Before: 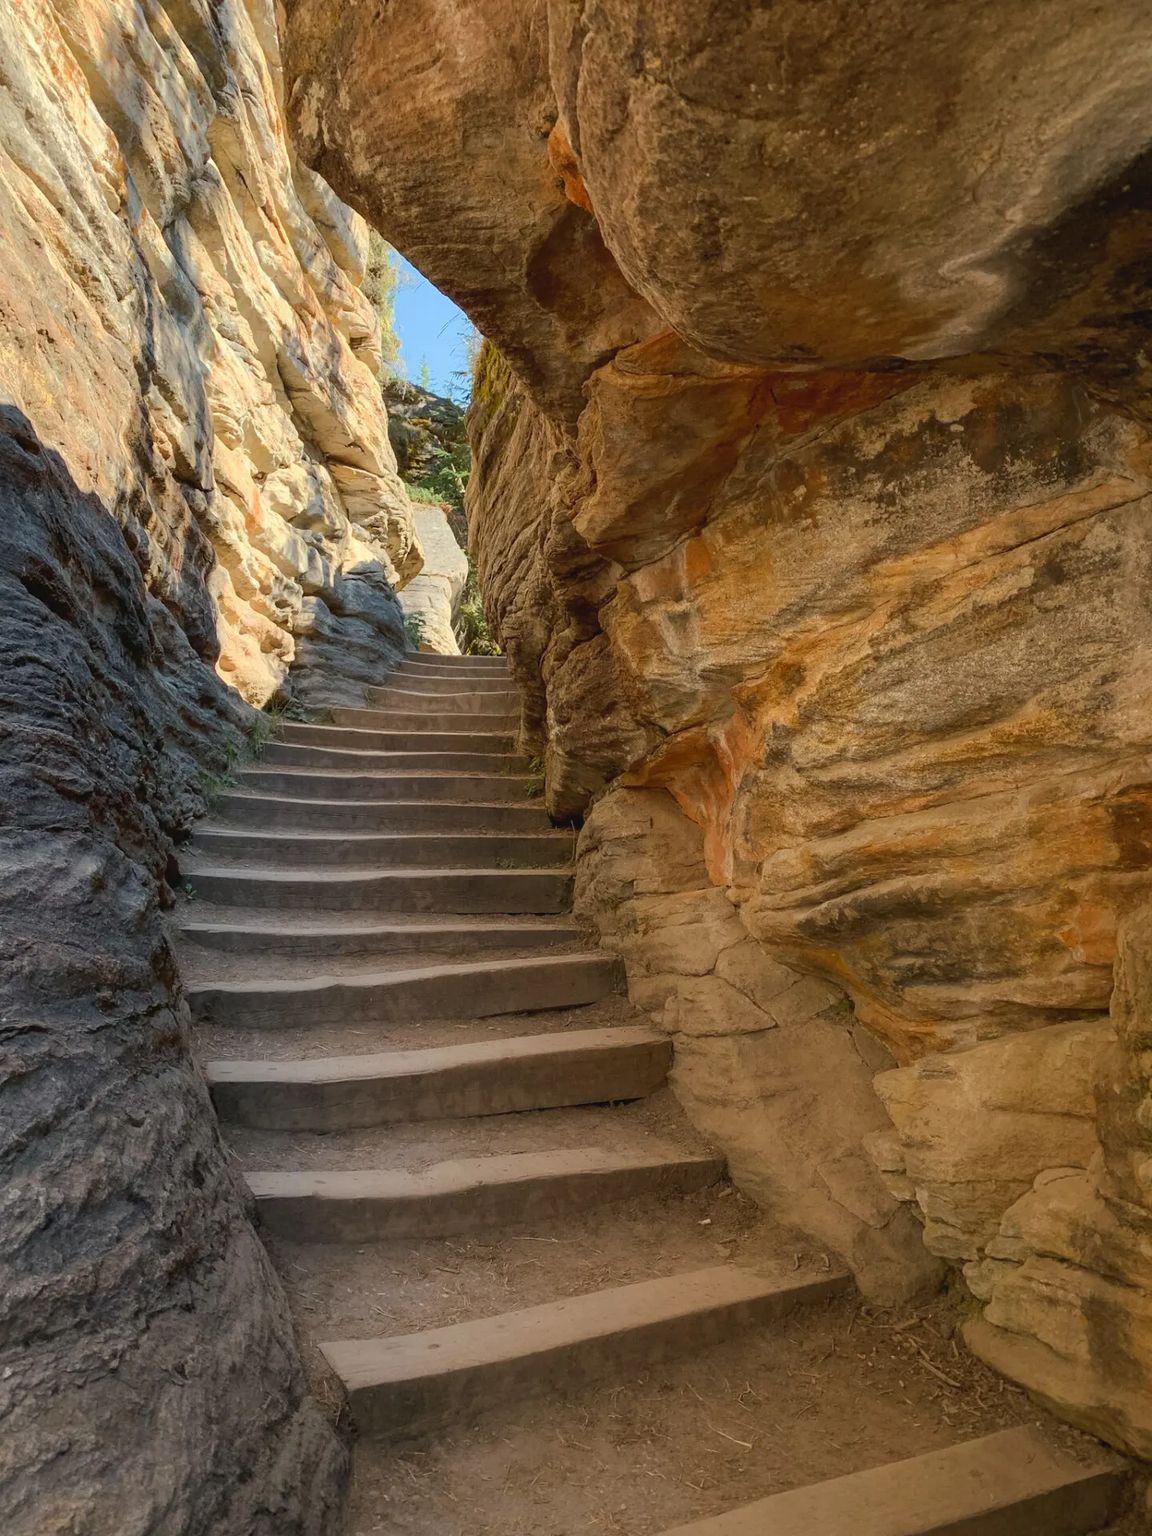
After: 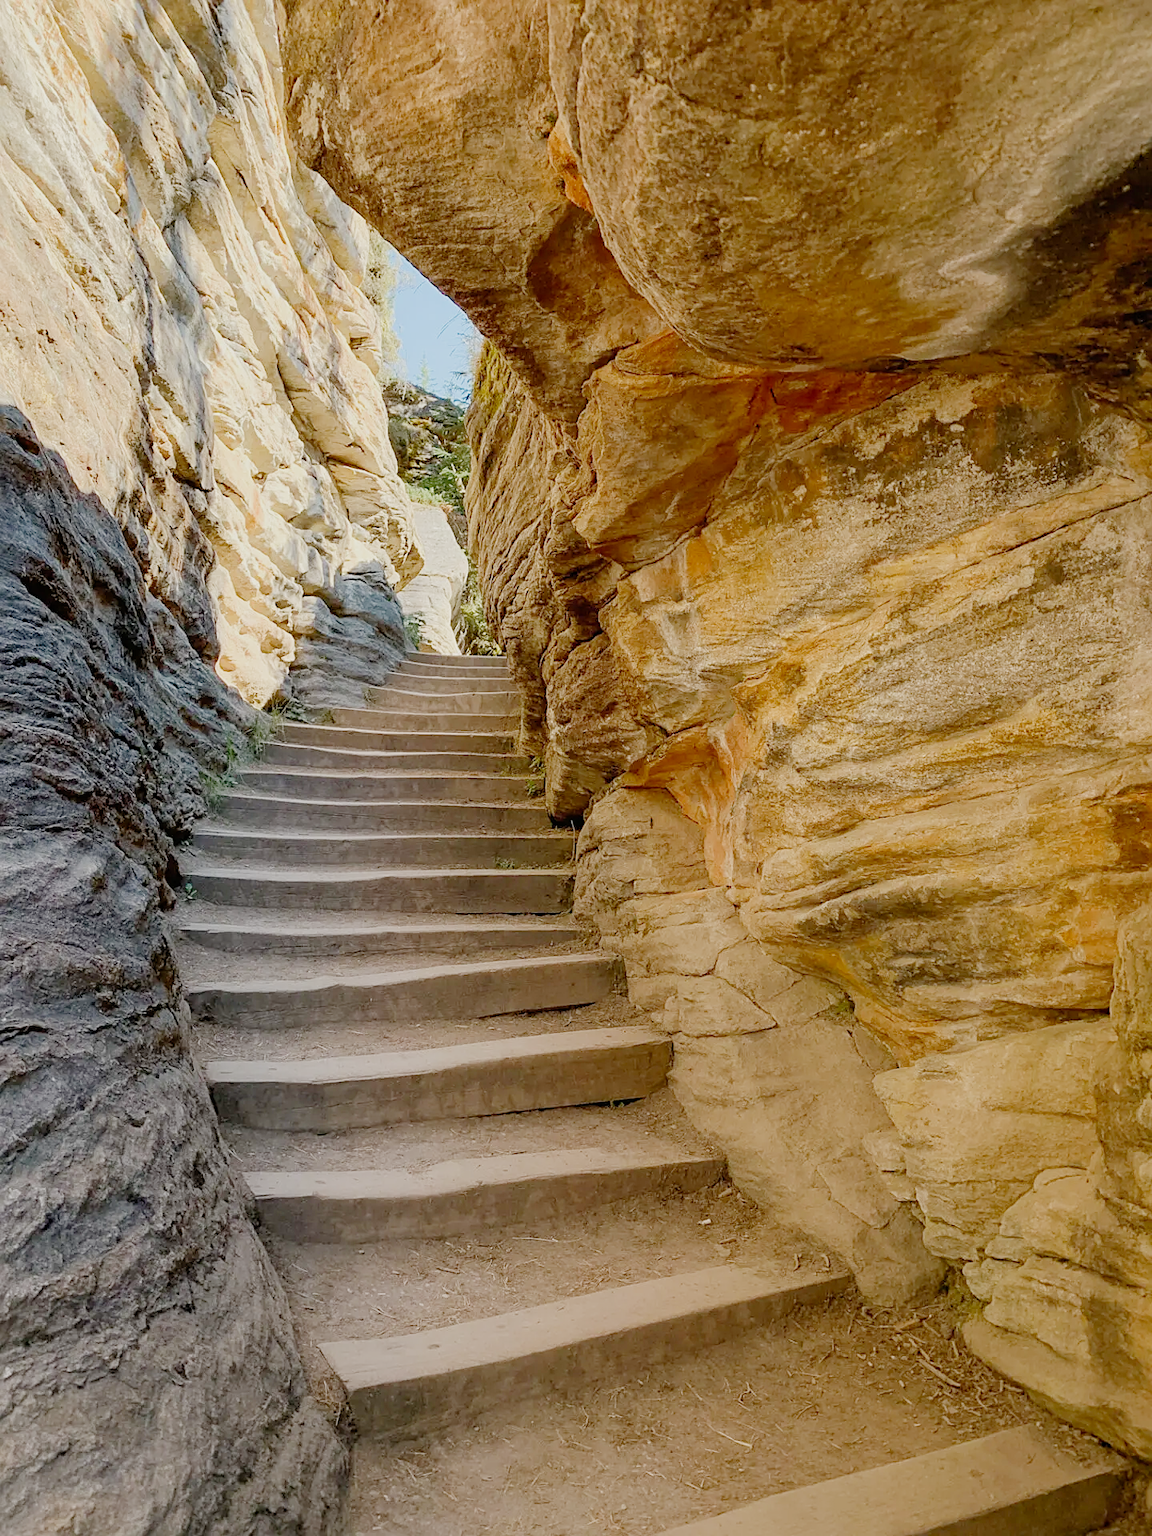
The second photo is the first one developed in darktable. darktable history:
sharpen: on, module defaults
filmic rgb: middle gray luminance 18%, black relative exposure -7.5 EV, white relative exposure 8.5 EV, threshold 6 EV, target black luminance 0%, hardness 2.23, latitude 18.37%, contrast 0.878, highlights saturation mix 5%, shadows ↔ highlights balance 10.15%, add noise in highlights 0, preserve chrominance no, color science v3 (2019), use custom middle-gray values true, iterations of high-quality reconstruction 0, contrast in highlights soft, enable highlight reconstruction true
exposure: black level correction 0, exposure 1.1 EV, compensate exposure bias true, compensate highlight preservation false
